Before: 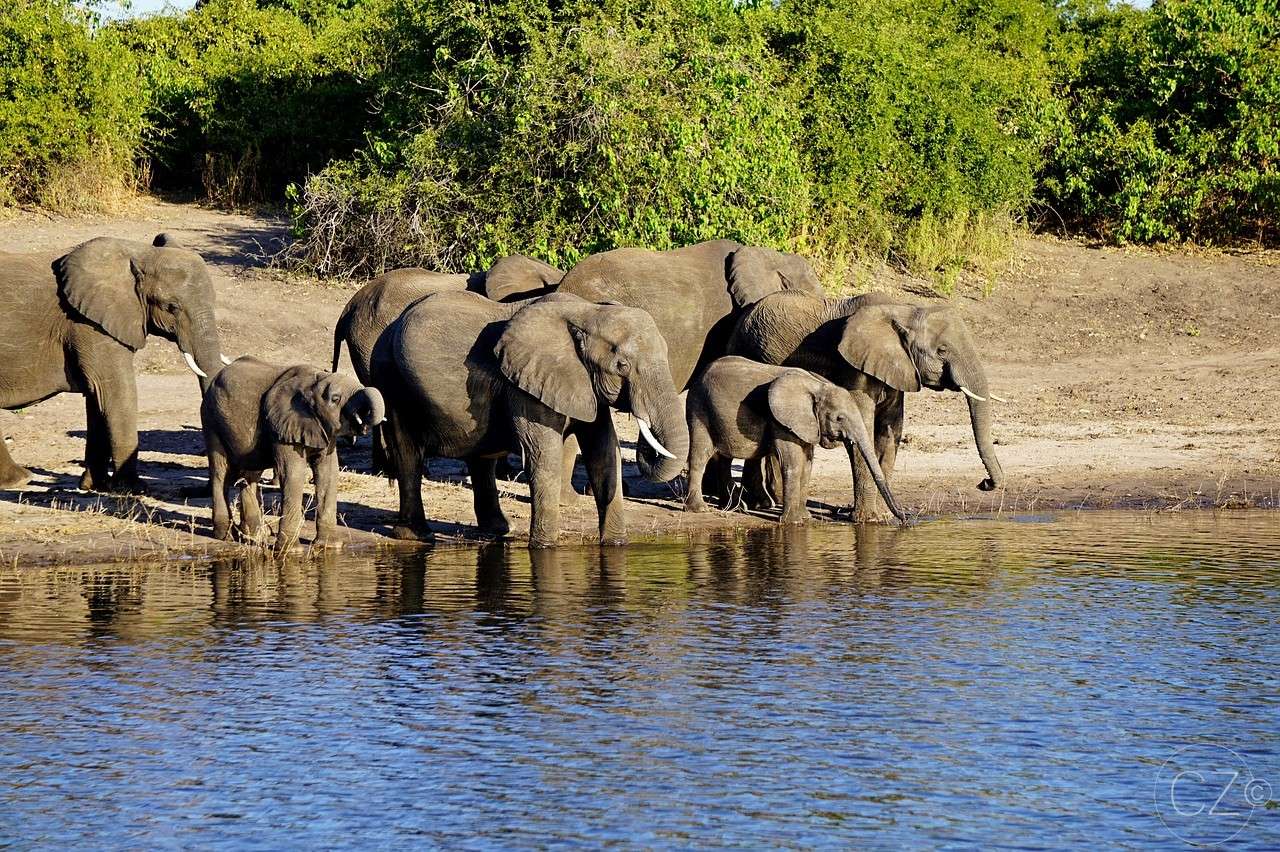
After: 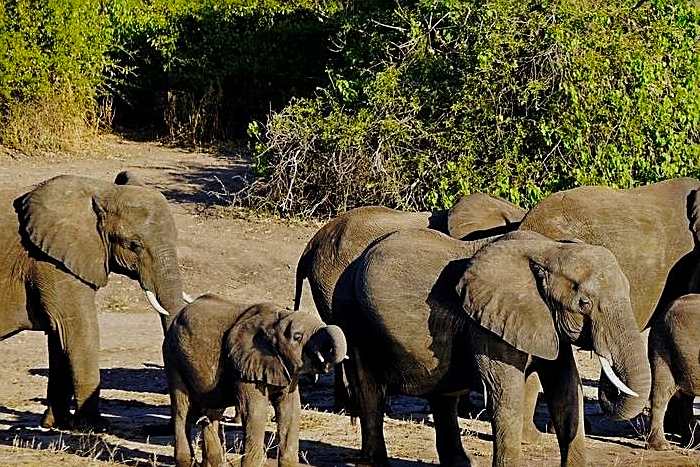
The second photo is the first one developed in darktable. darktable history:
crop and rotate: left 3.047%, top 7.509%, right 42.236%, bottom 37.598%
sharpen: on, module defaults
base curve: curves: ch0 [(0, 0) (0.073, 0.04) (0.157, 0.139) (0.492, 0.492) (0.758, 0.758) (1, 1)], preserve colors none
tone equalizer: -8 EV 0.25 EV, -7 EV 0.417 EV, -6 EV 0.417 EV, -5 EV 0.25 EV, -3 EV -0.25 EV, -2 EV -0.417 EV, -1 EV -0.417 EV, +0 EV -0.25 EV, edges refinement/feathering 500, mask exposure compensation -1.57 EV, preserve details guided filter
